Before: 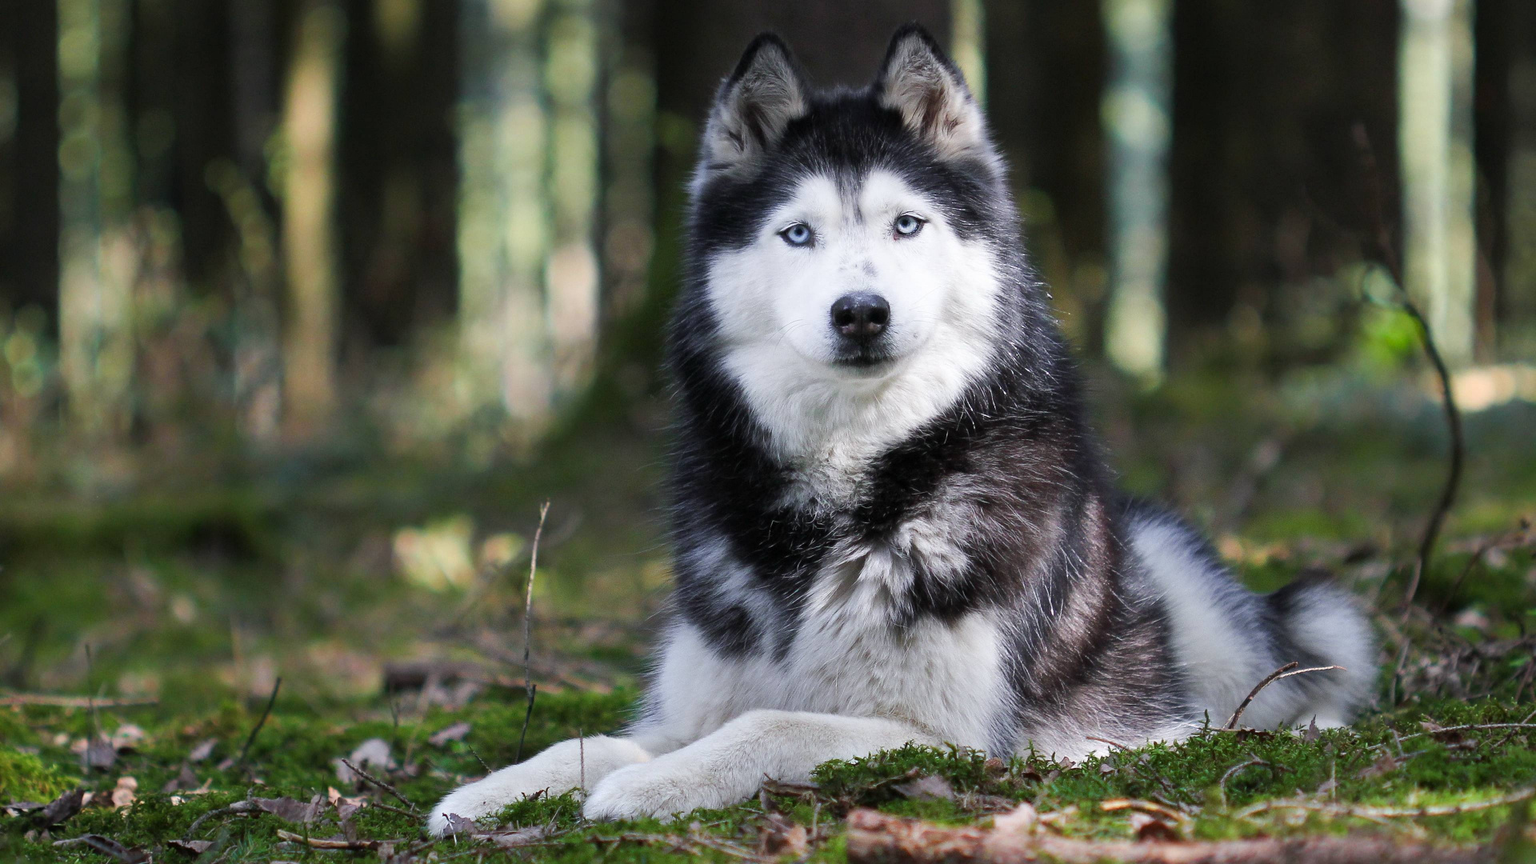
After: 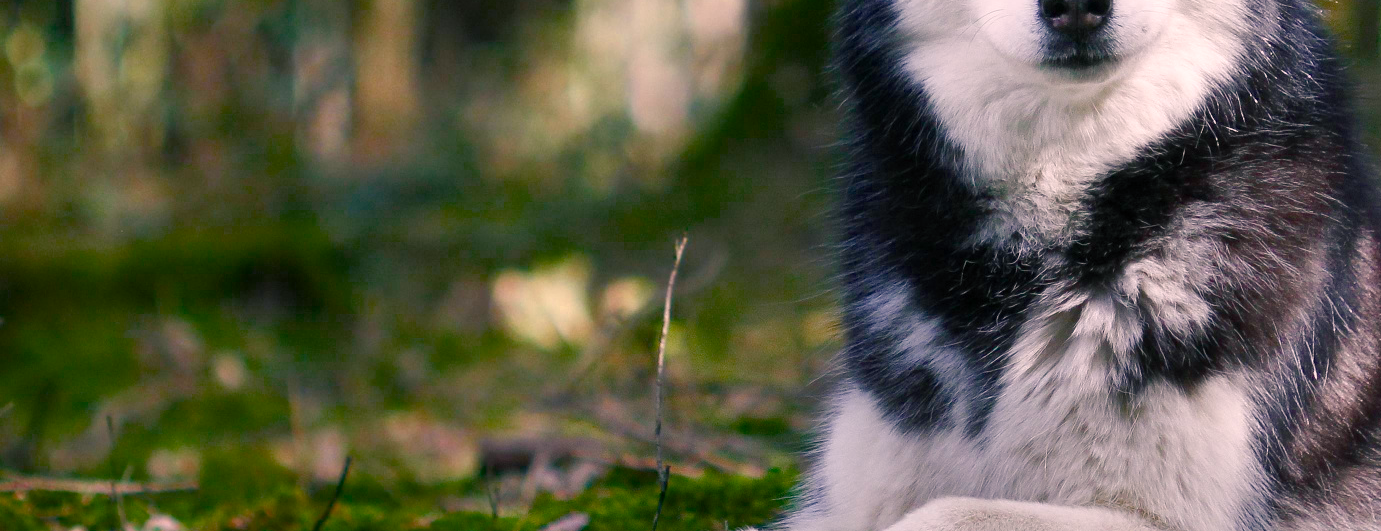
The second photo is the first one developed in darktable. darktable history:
crop: top 36.151%, right 28.059%, bottom 14.613%
color balance rgb: shadows lift › chroma 2.041%, shadows lift › hue 217.74°, power › hue 329.36°, highlights gain › chroma 4.49%, highlights gain › hue 32.73°, linear chroma grading › global chroma 14.933%, perceptual saturation grading › global saturation 20%, perceptual saturation grading › highlights -49.336%, perceptual saturation grading › shadows 24.077%, global vibrance 10.327%, saturation formula JzAzBz (2021)
vignetting: fall-off start 84.81%, fall-off radius 80.06%, saturation -0.033, width/height ratio 1.223
